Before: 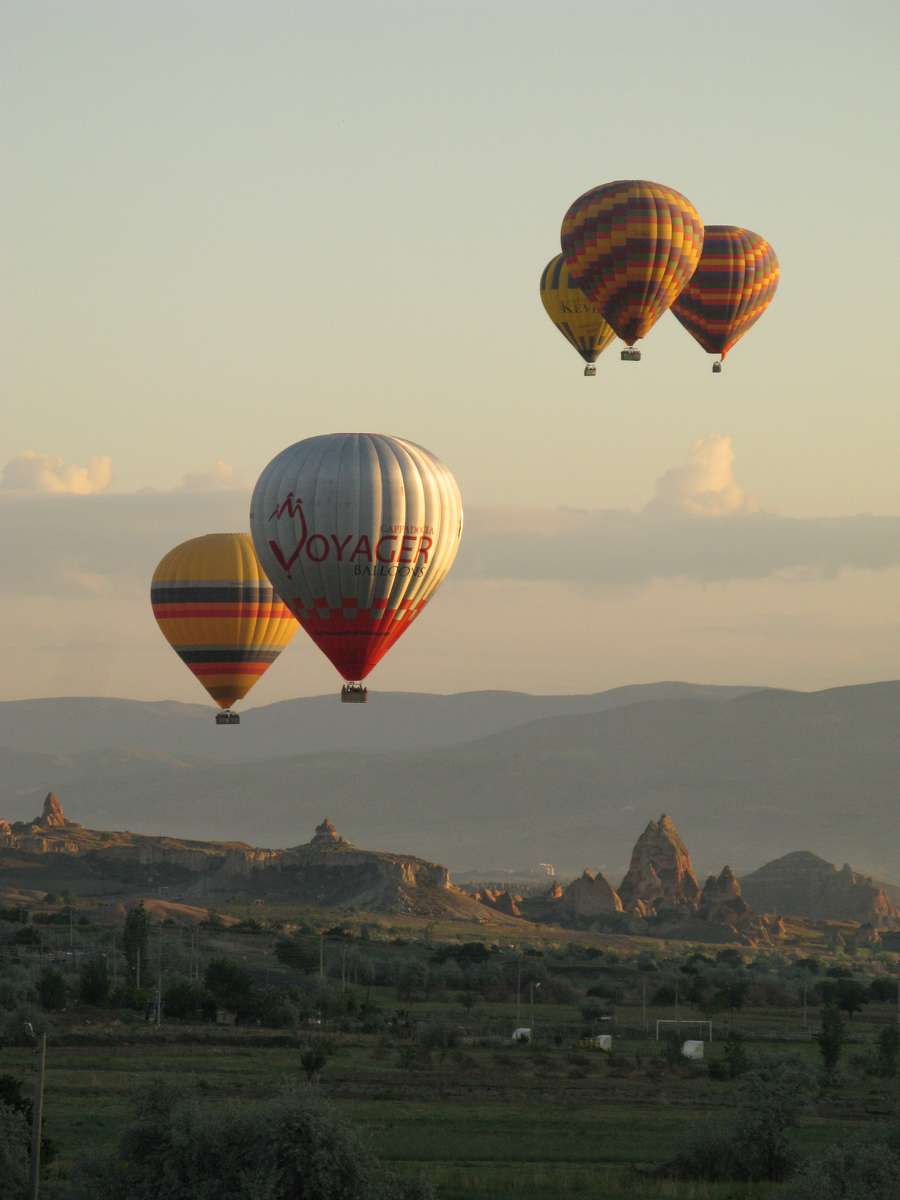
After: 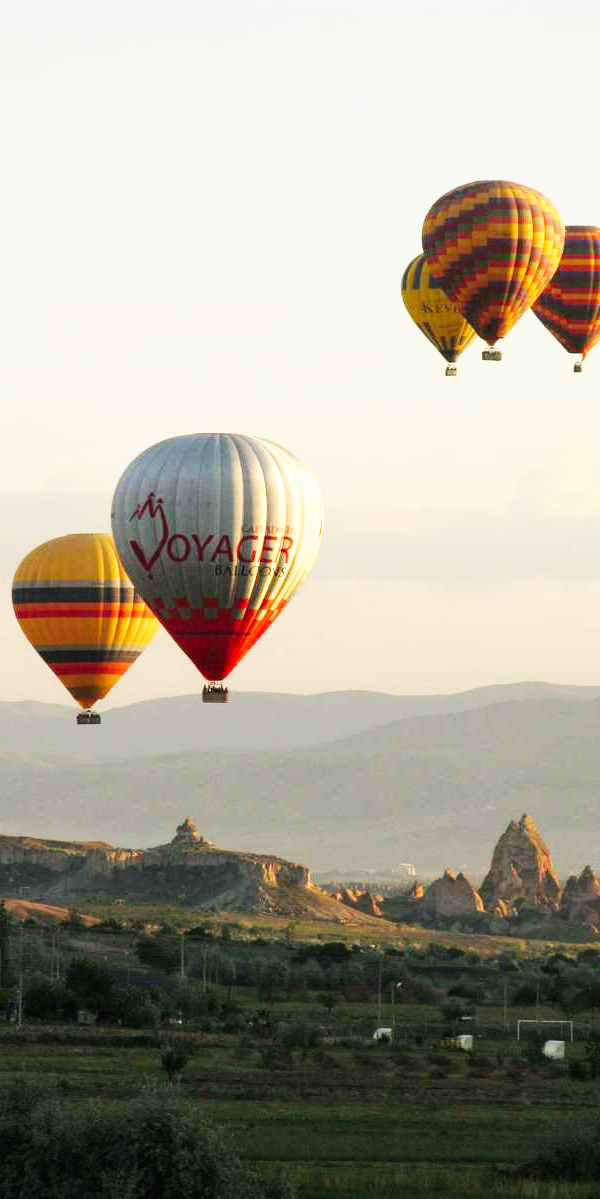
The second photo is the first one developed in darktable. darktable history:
base curve: curves: ch0 [(0, 0) (0.007, 0.004) (0.027, 0.03) (0.046, 0.07) (0.207, 0.54) (0.442, 0.872) (0.673, 0.972) (1, 1)], preserve colors none
tone equalizer: on, module defaults
crop and rotate: left 15.546%, right 17.787%
